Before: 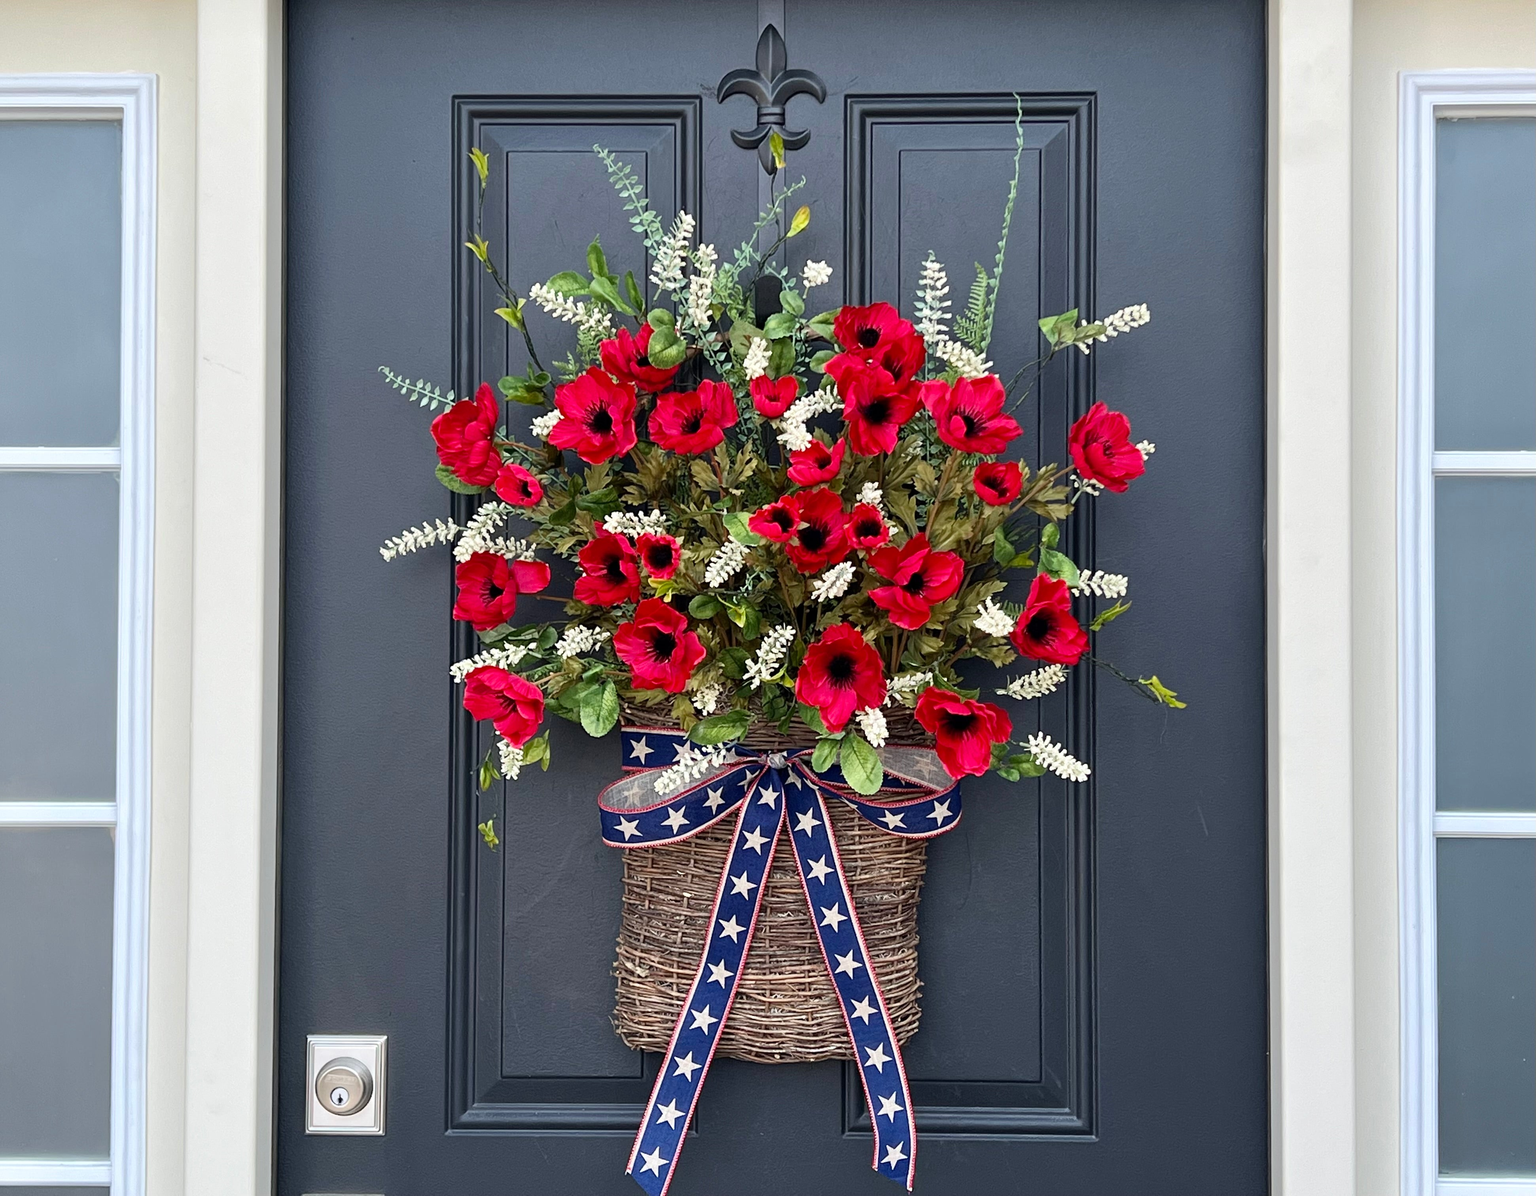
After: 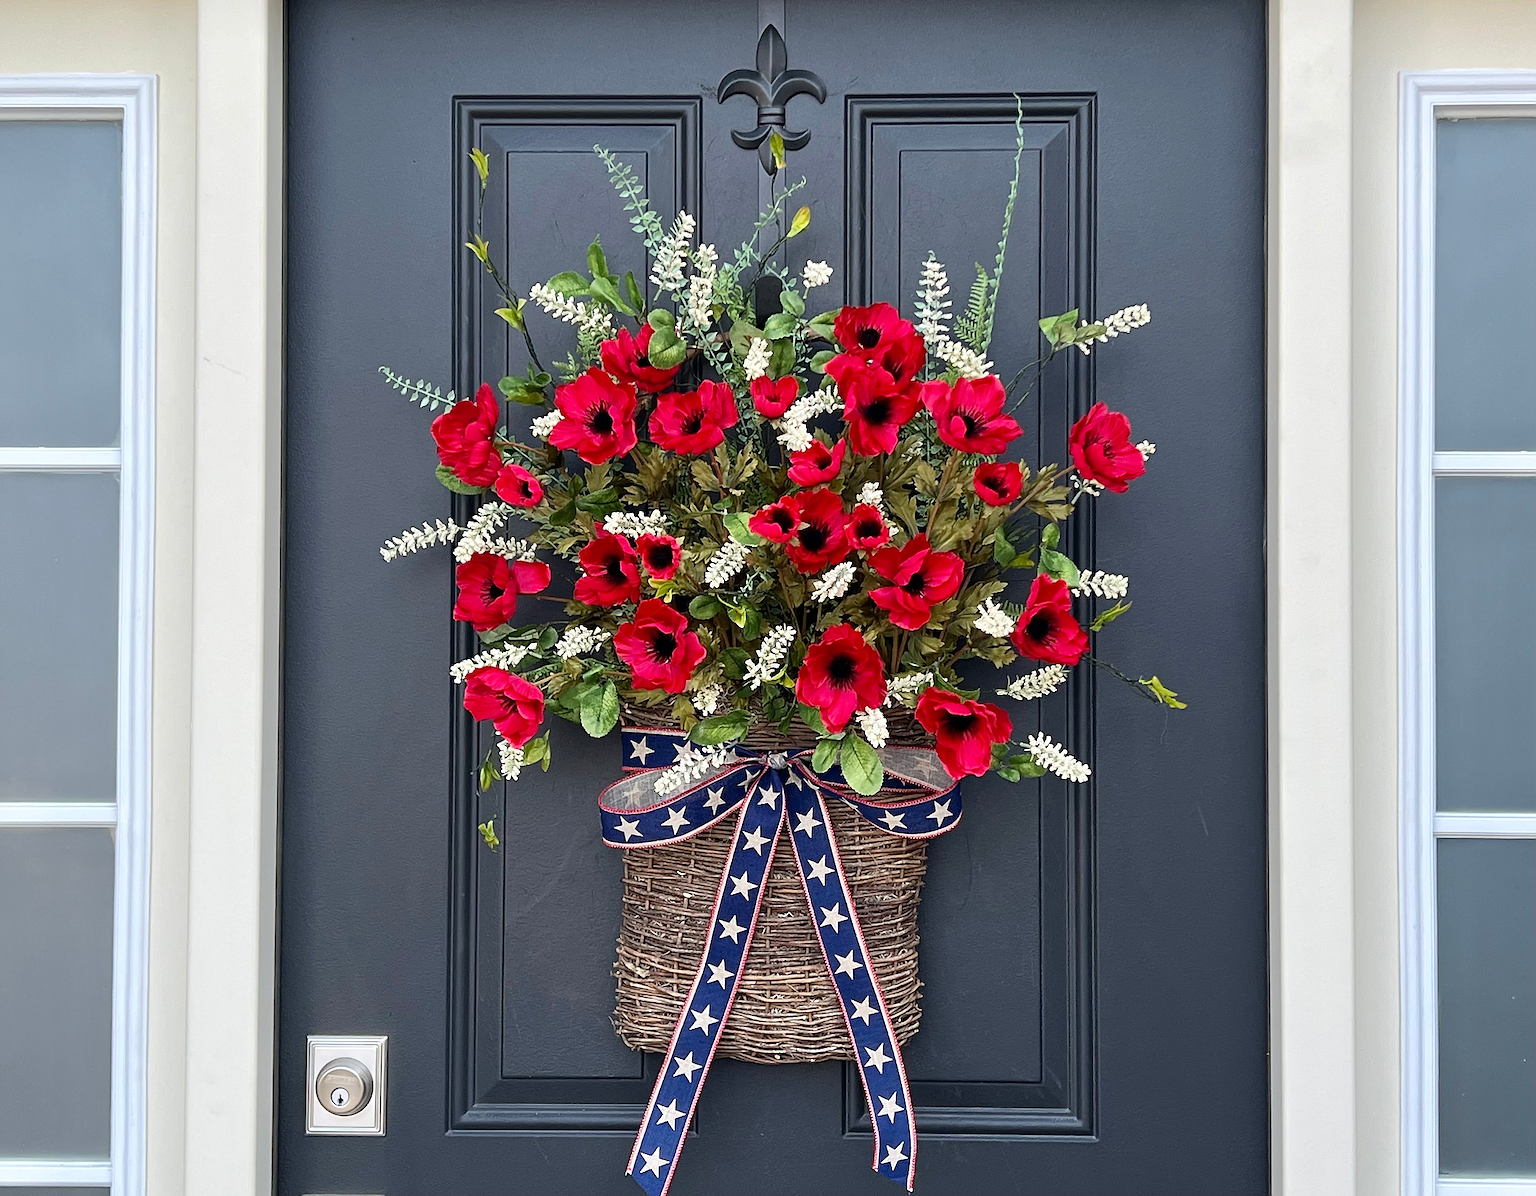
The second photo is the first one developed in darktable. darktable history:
sharpen: radius 1.39, amount 1.253, threshold 0.795
tone equalizer: edges refinement/feathering 500, mask exposure compensation -1.57 EV, preserve details no
